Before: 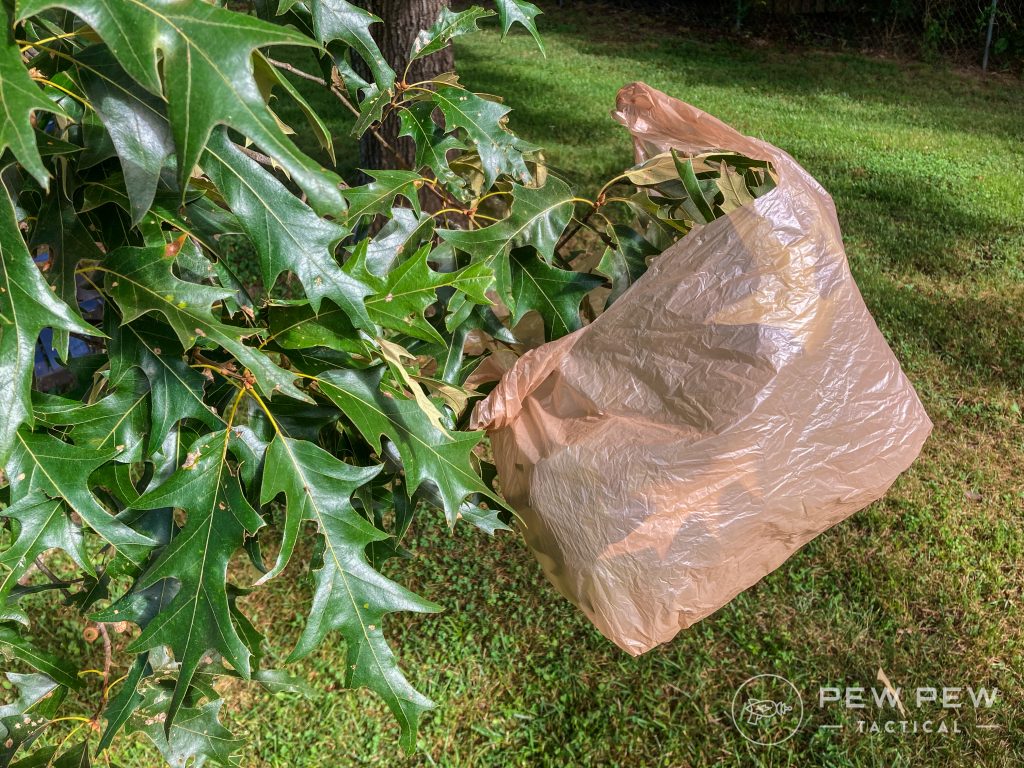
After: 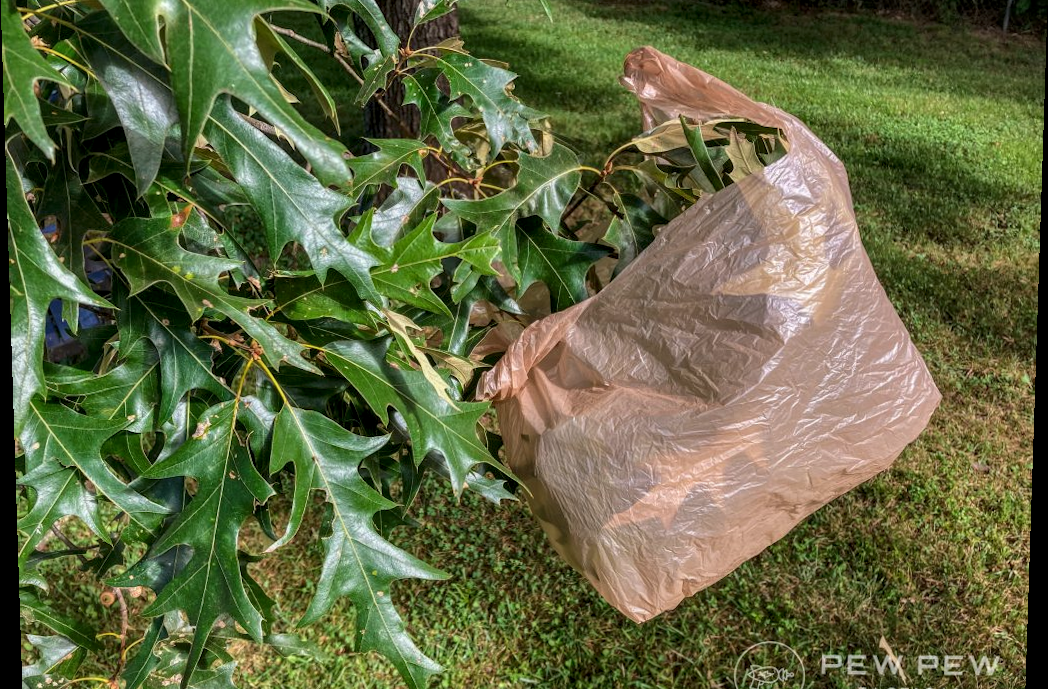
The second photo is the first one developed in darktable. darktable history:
exposure: exposure -0.293 EV, compensate highlight preservation false
crop and rotate: top 5.609%, bottom 5.609%
local contrast: highlights 83%, shadows 81%
rotate and perspective: lens shift (vertical) 0.048, lens shift (horizontal) -0.024, automatic cropping off
